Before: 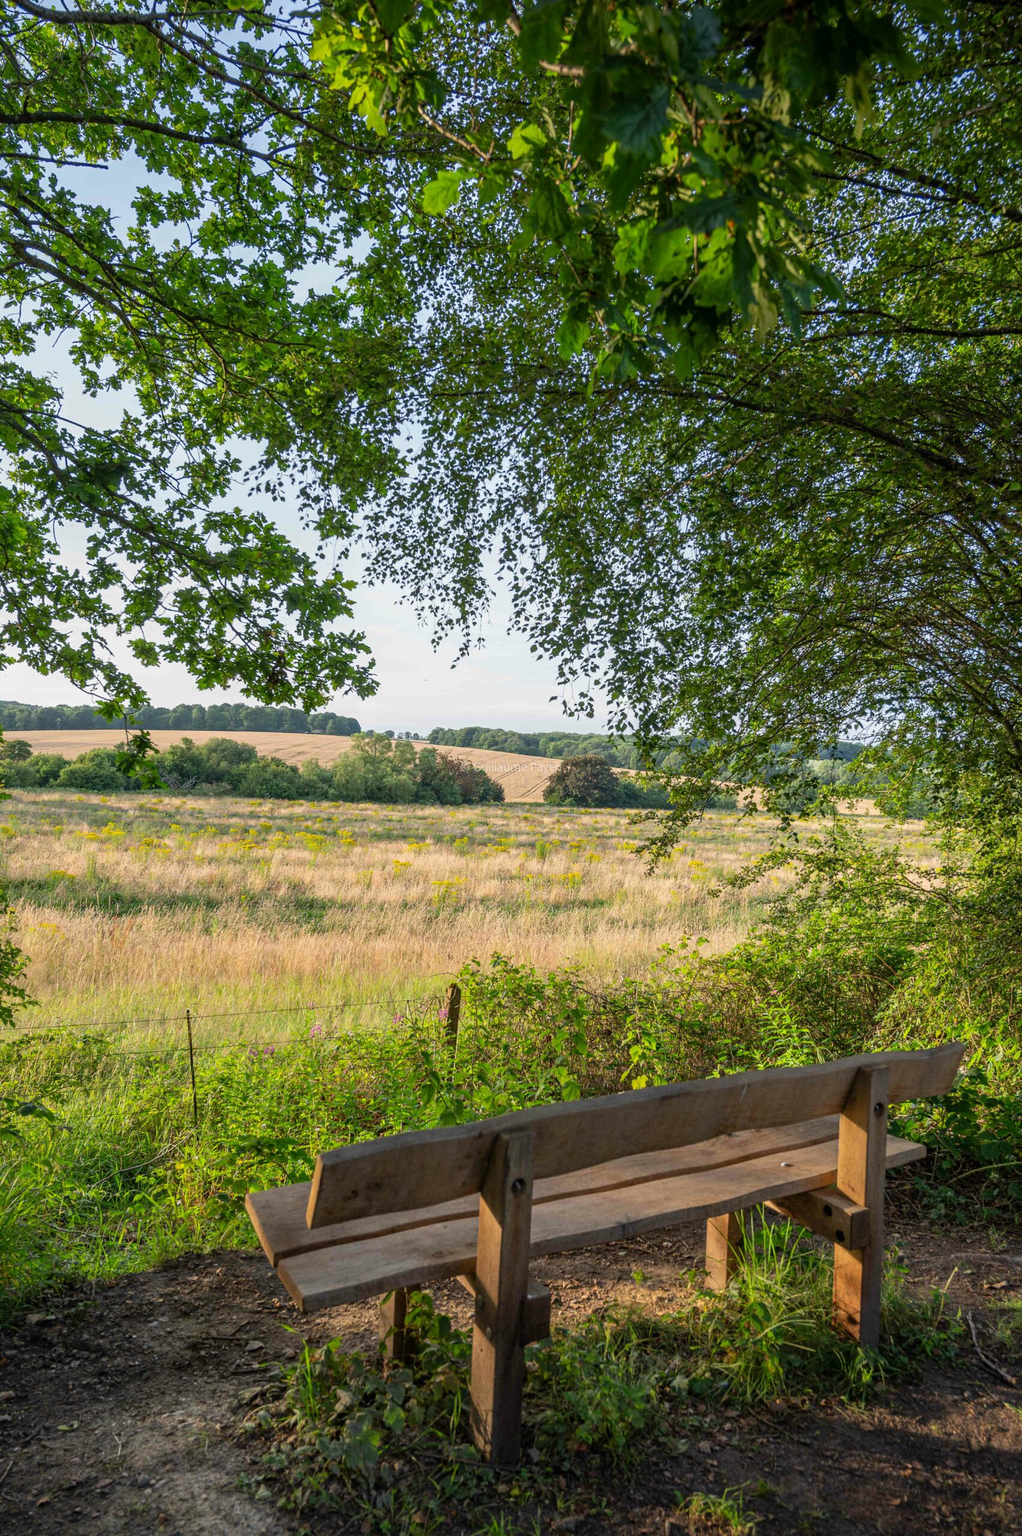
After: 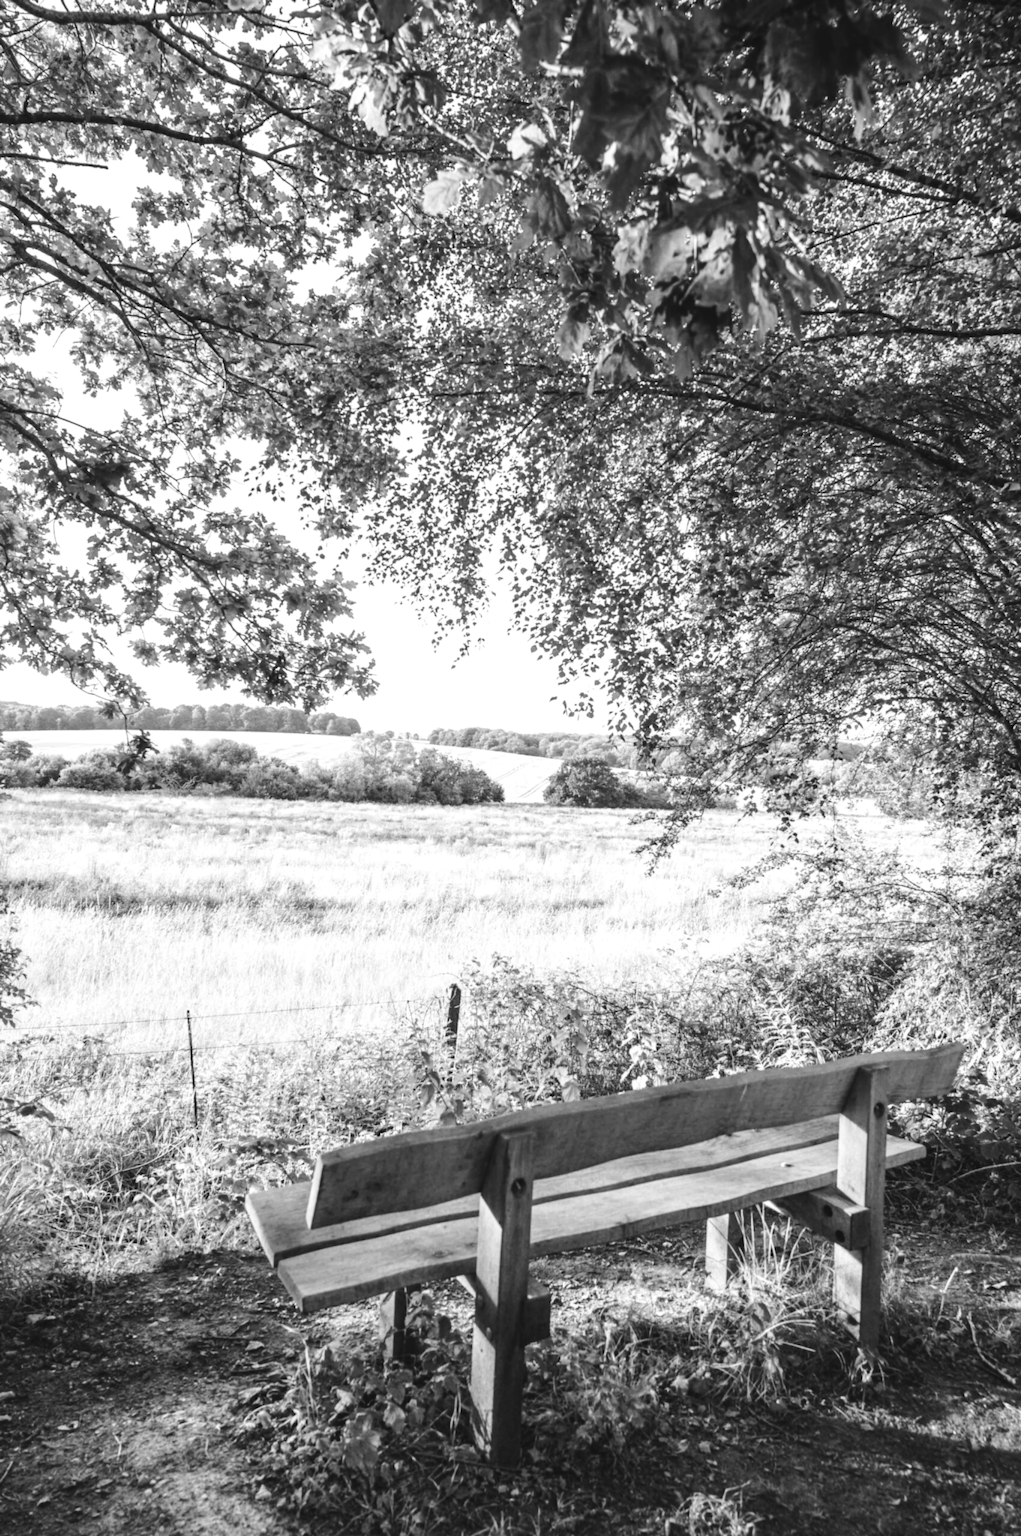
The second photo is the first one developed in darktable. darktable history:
lowpass: radius 0.76, contrast 1.56, saturation 0, unbound 0
color balance rgb: perceptual saturation grading › global saturation 25%, perceptual brilliance grading › mid-tones 10%, perceptual brilliance grading › shadows 15%, global vibrance 20%
exposure: black level correction -0.005, exposure 1 EV, compensate highlight preservation false
